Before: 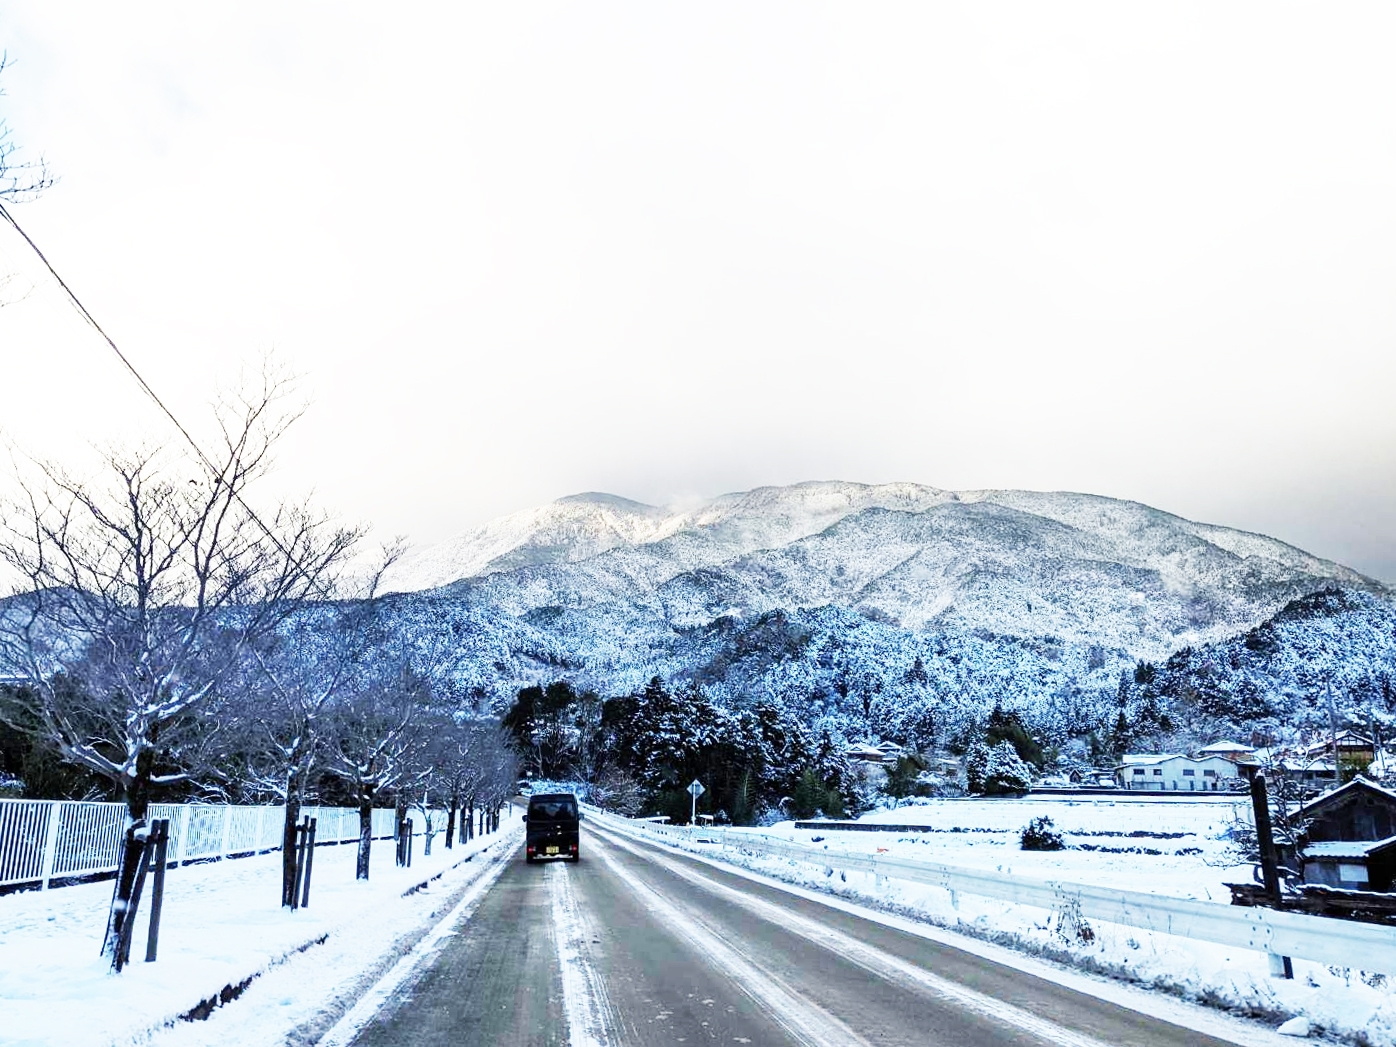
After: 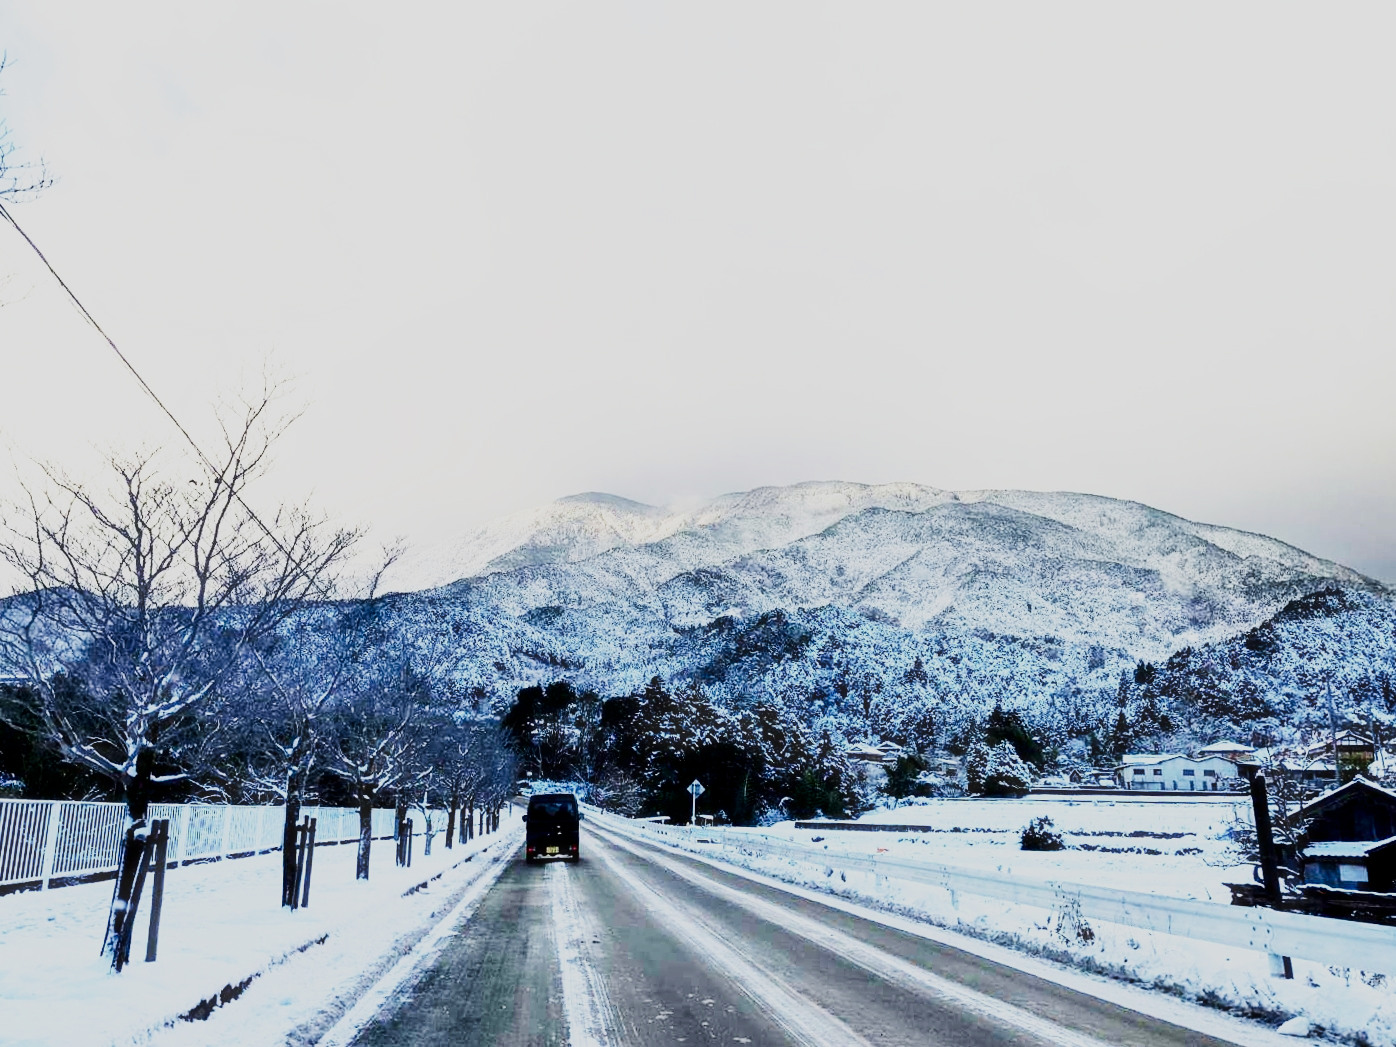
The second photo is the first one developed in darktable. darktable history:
haze removal: strength -0.097, compatibility mode true, adaptive false
contrast brightness saturation: contrast 0.224, brightness -0.193, saturation 0.243
tone equalizer: on, module defaults
filmic rgb: black relative exposure -7.65 EV, white relative exposure 4.56 EV, hardness 3.61, contrast 1.057
